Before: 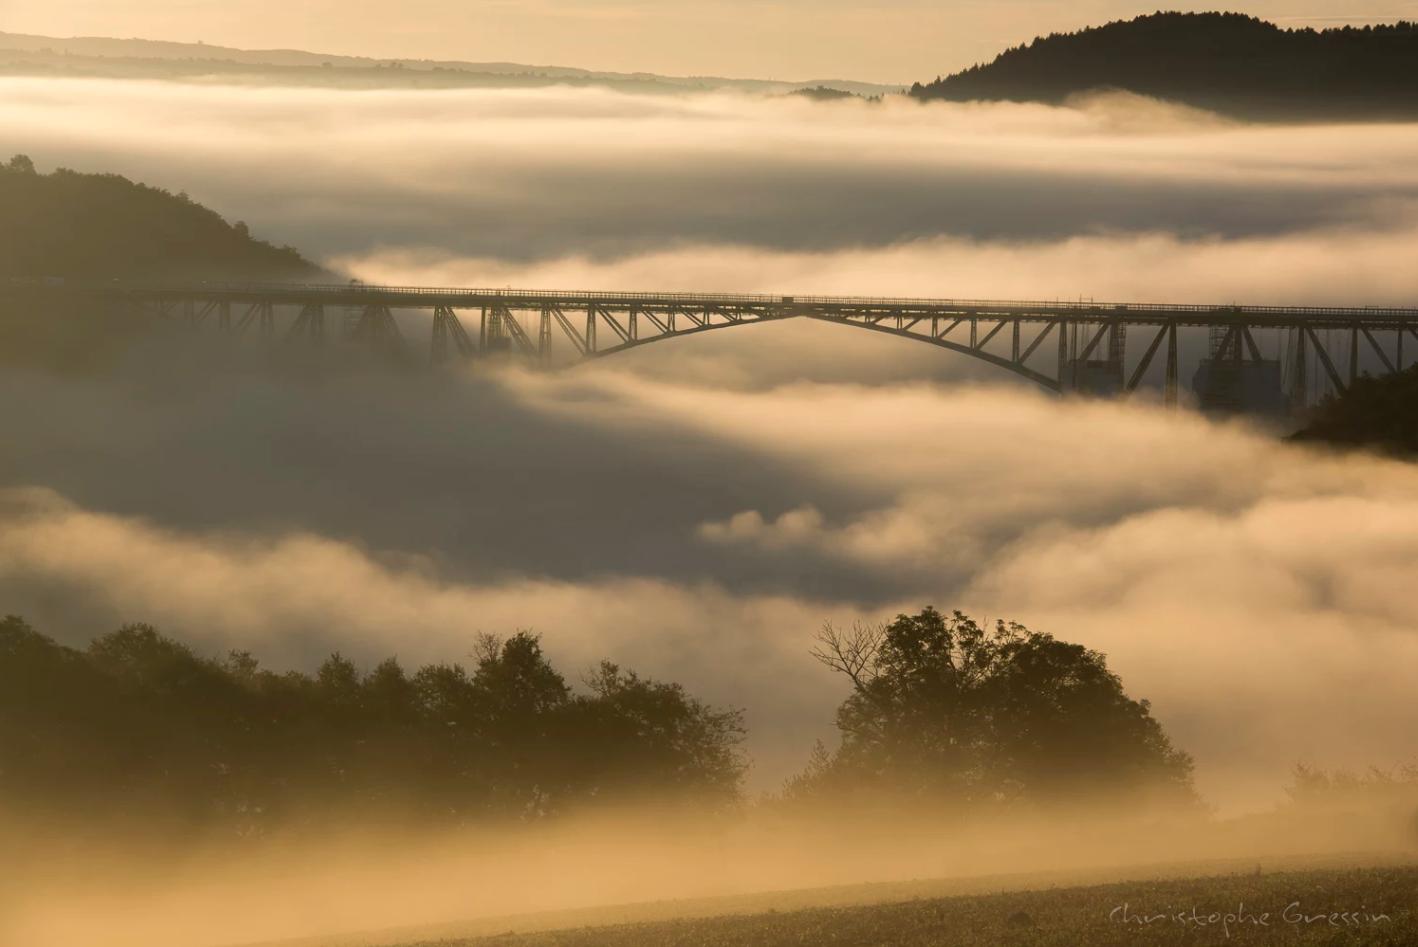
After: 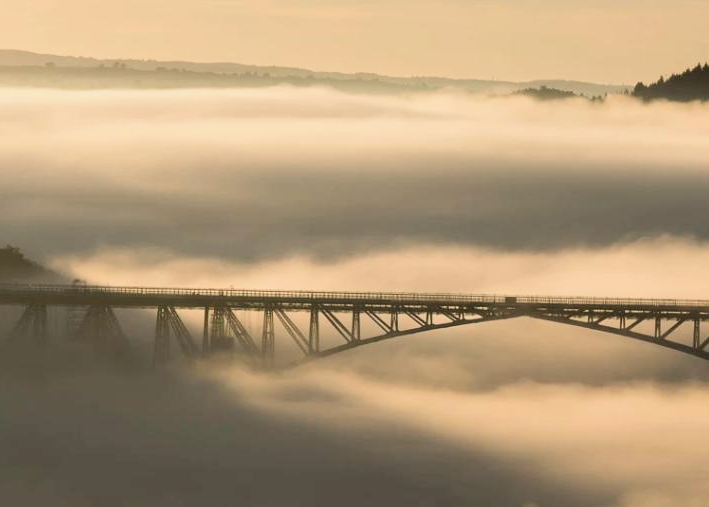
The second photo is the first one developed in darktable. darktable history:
crop: left 19.556%, right 30.401%, bottom 46.458%
filmic rgb: black relative exposure -8.07 EV, white relative exposure 3 EV, hardness 5.35, contrast 1.25
